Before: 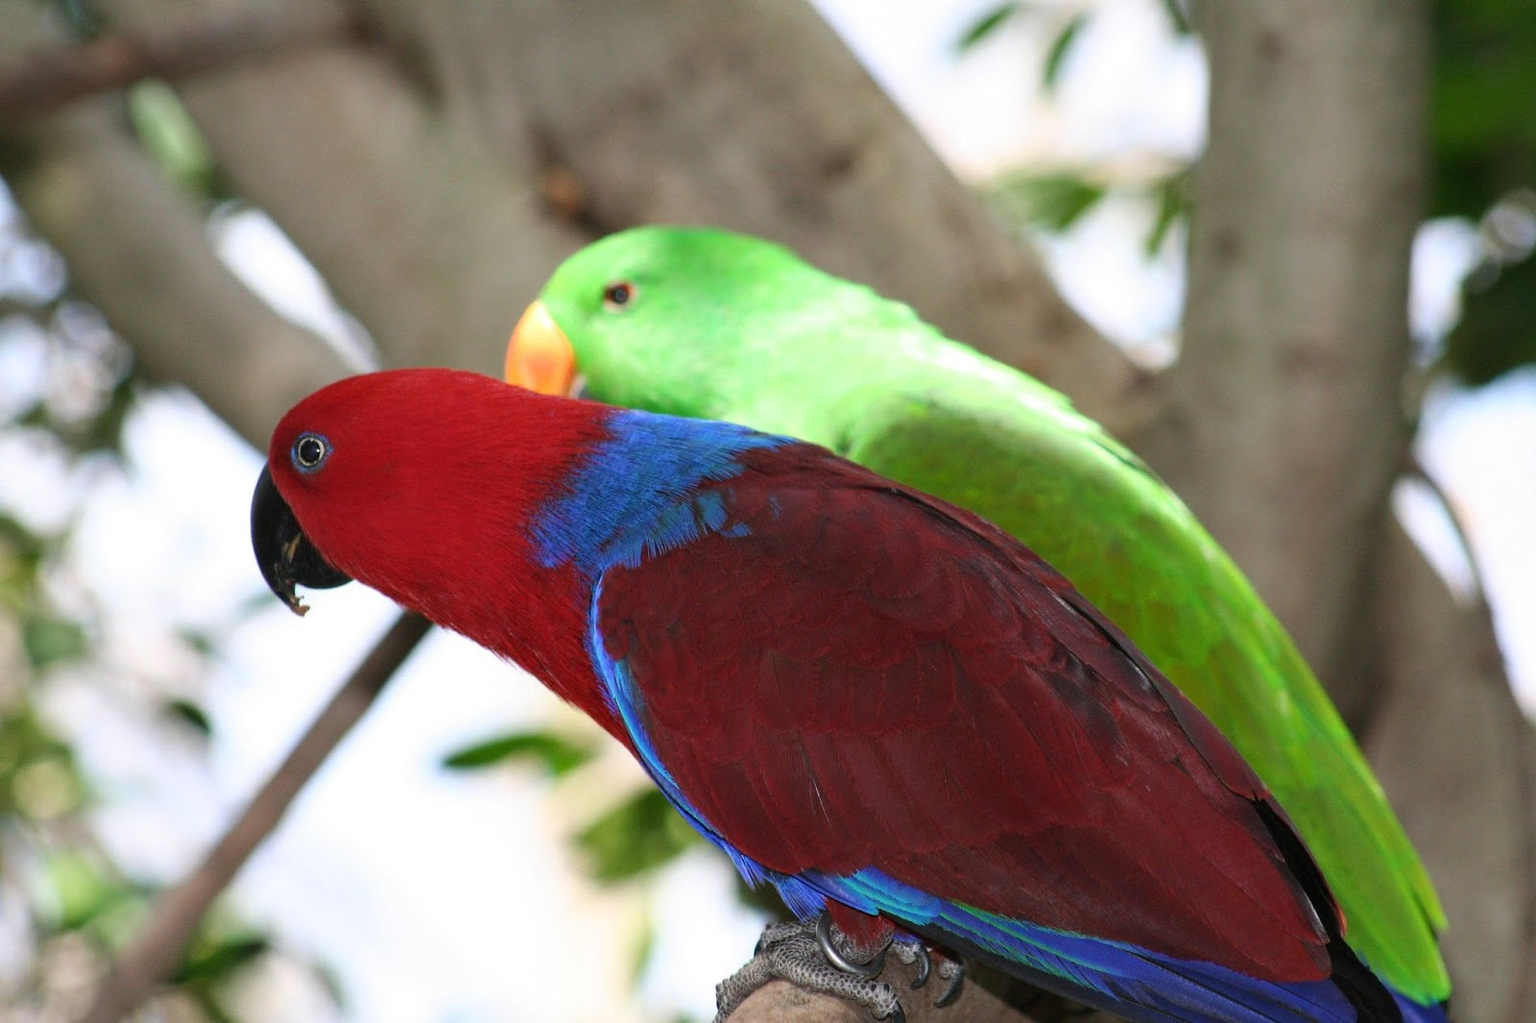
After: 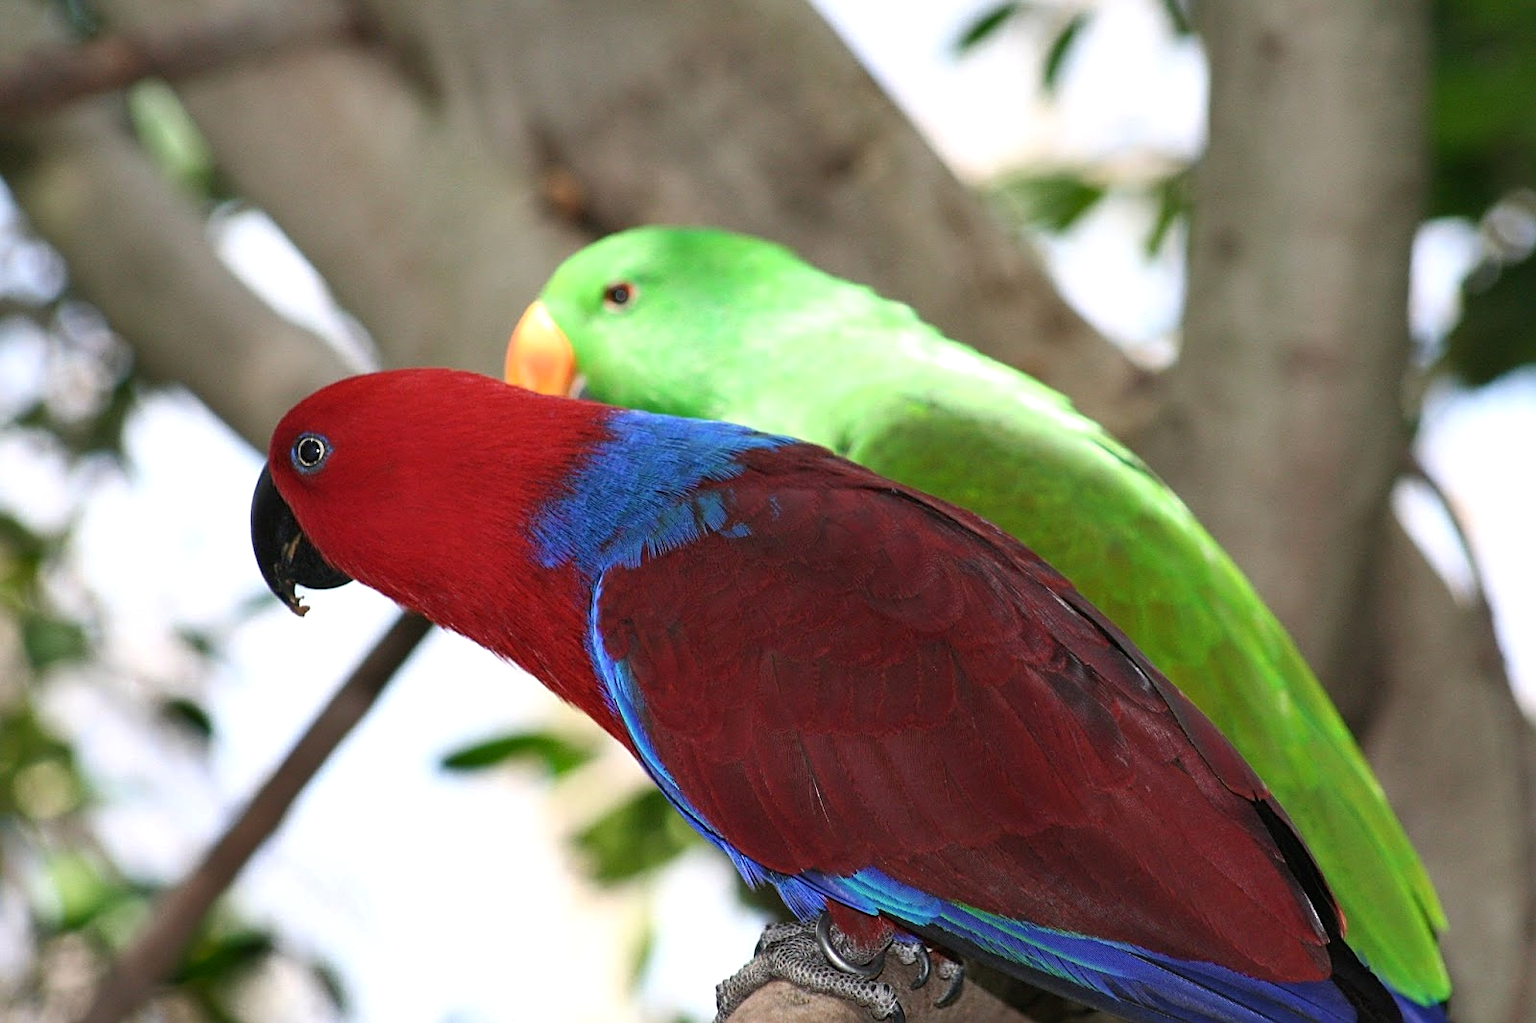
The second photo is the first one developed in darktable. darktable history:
shadows and highlights: radius 169.61, shadows 26.94, white point adjustment 3.13, highlights -68.58, soften with gaussian
sharpen: on, module defaults
color calibration: illuminant same as pipeline (D50), adaptation none (bypass), x 0.331, y 0.334, temperature 5014.98 K
